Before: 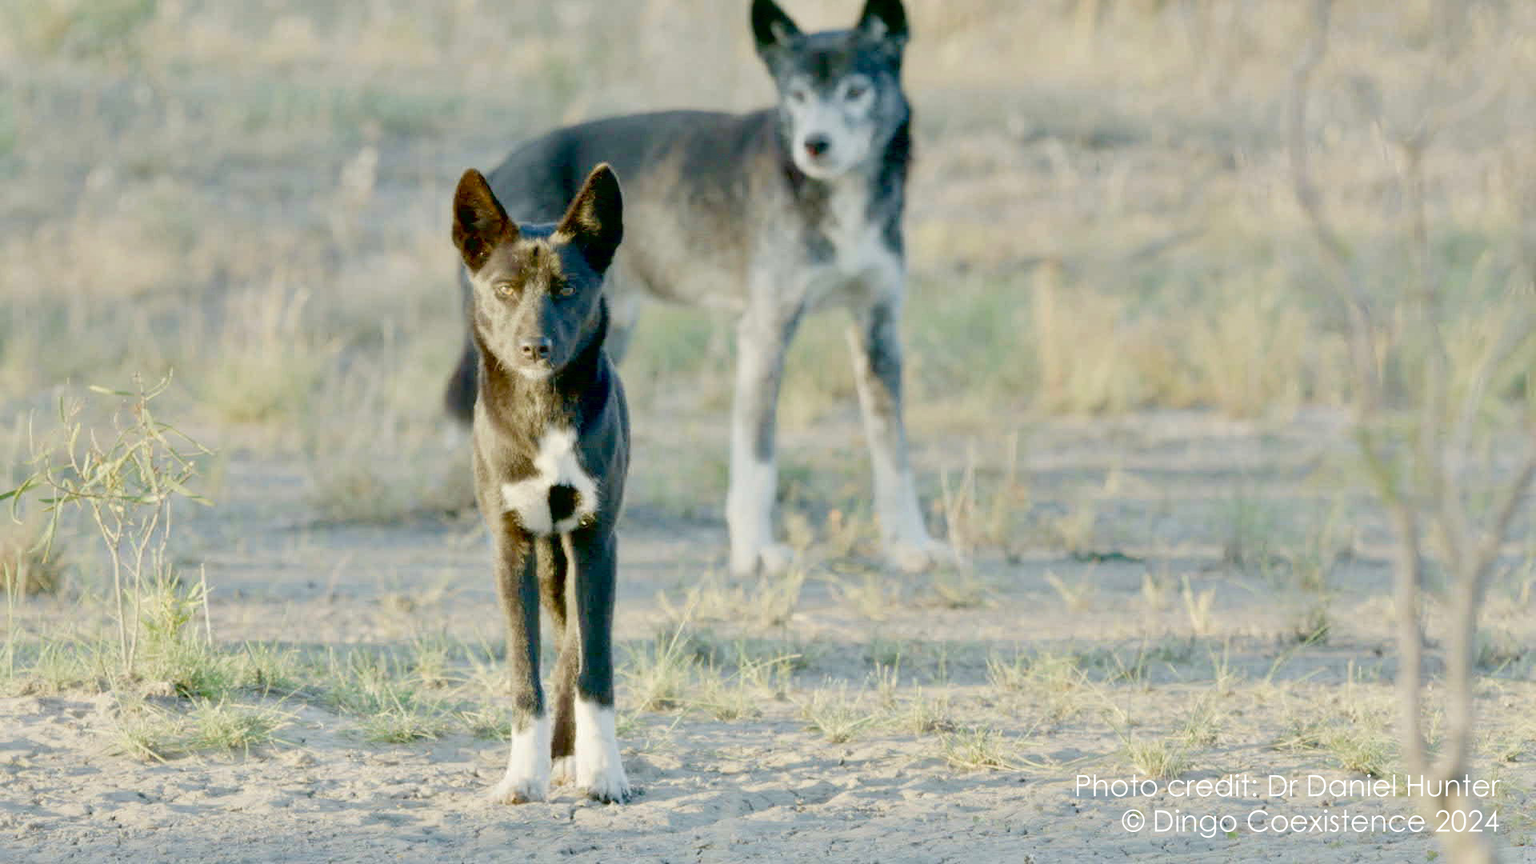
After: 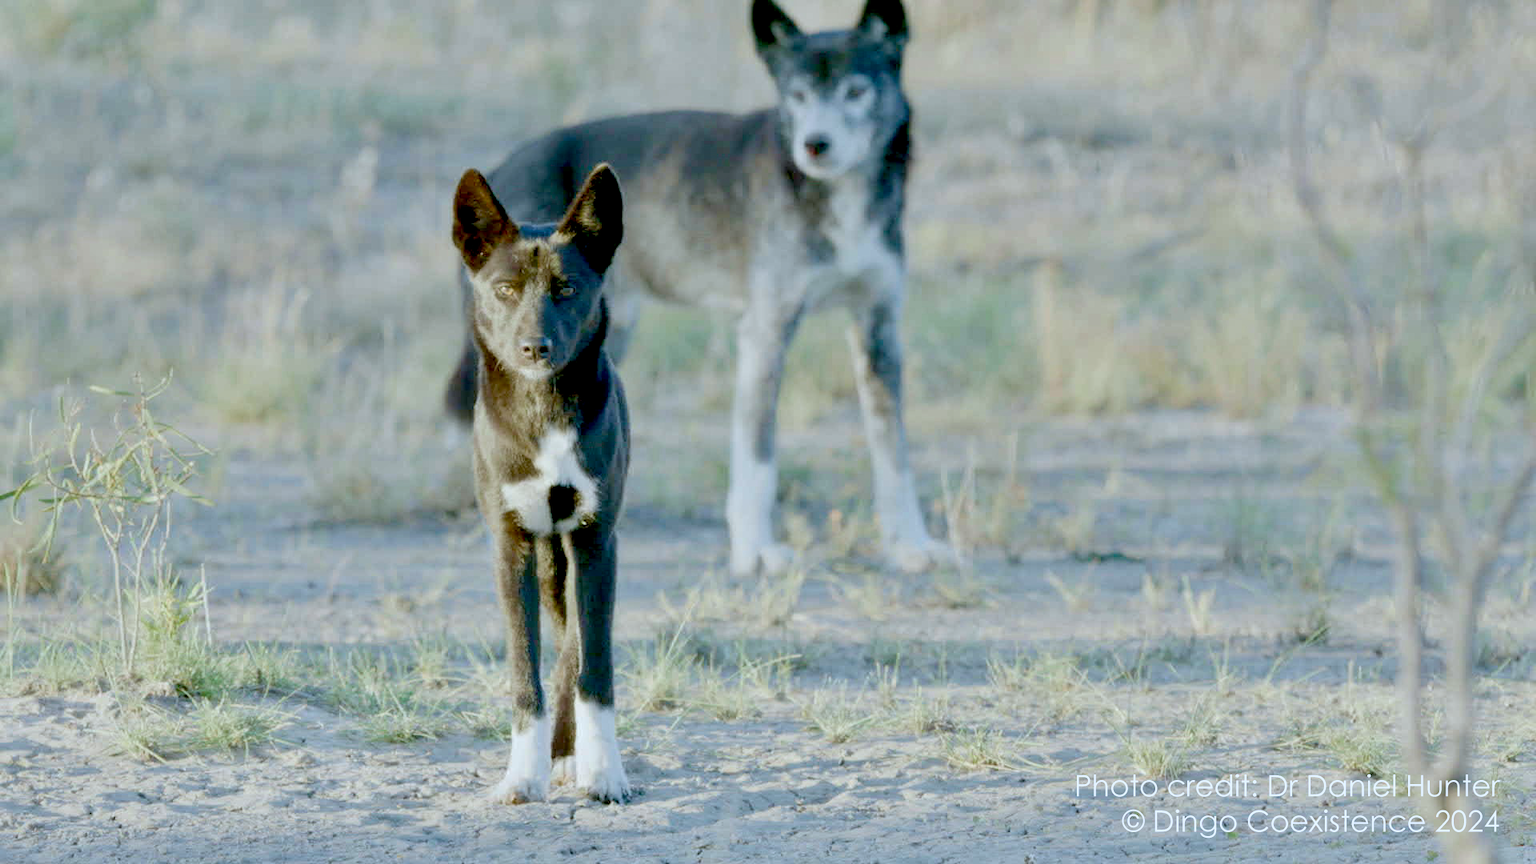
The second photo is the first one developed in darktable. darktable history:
exposure: black level correction 0.009, exposure -0.159 EV, compensate highlight preservation false
color calibration: x 0.37, y 0.382, temperature 4313.32 K
